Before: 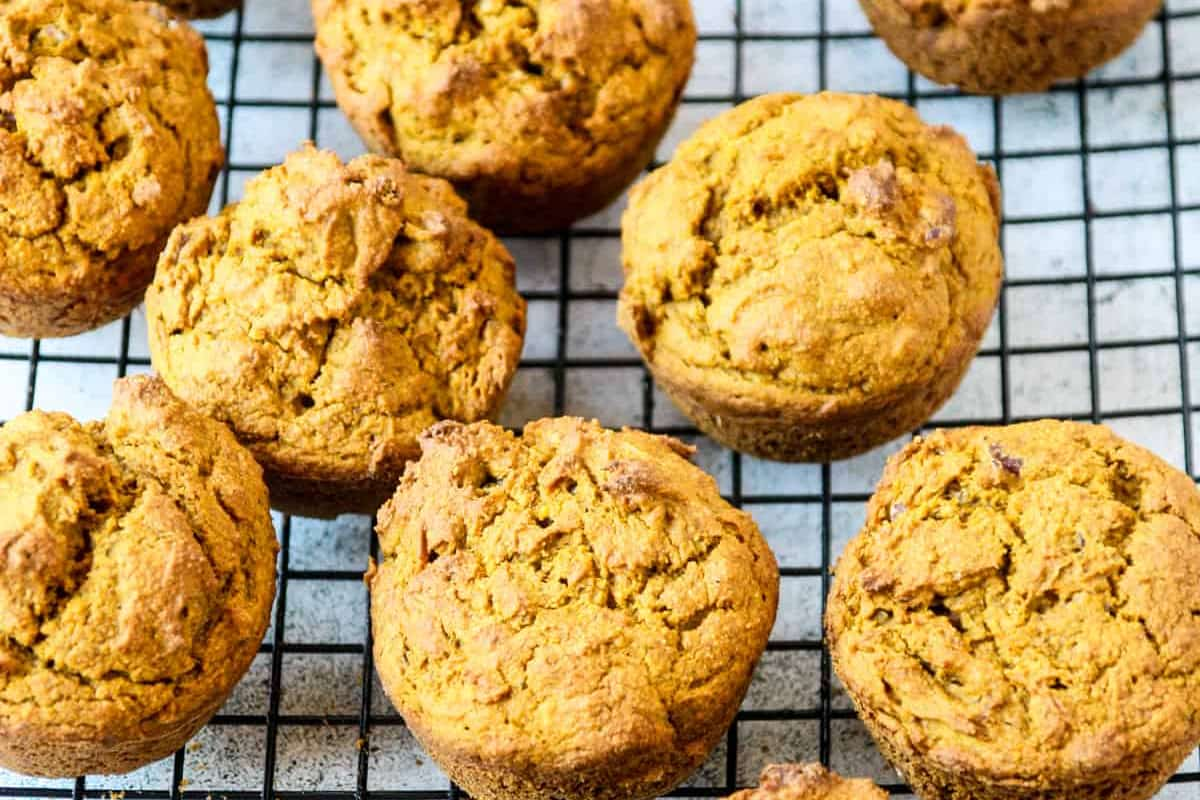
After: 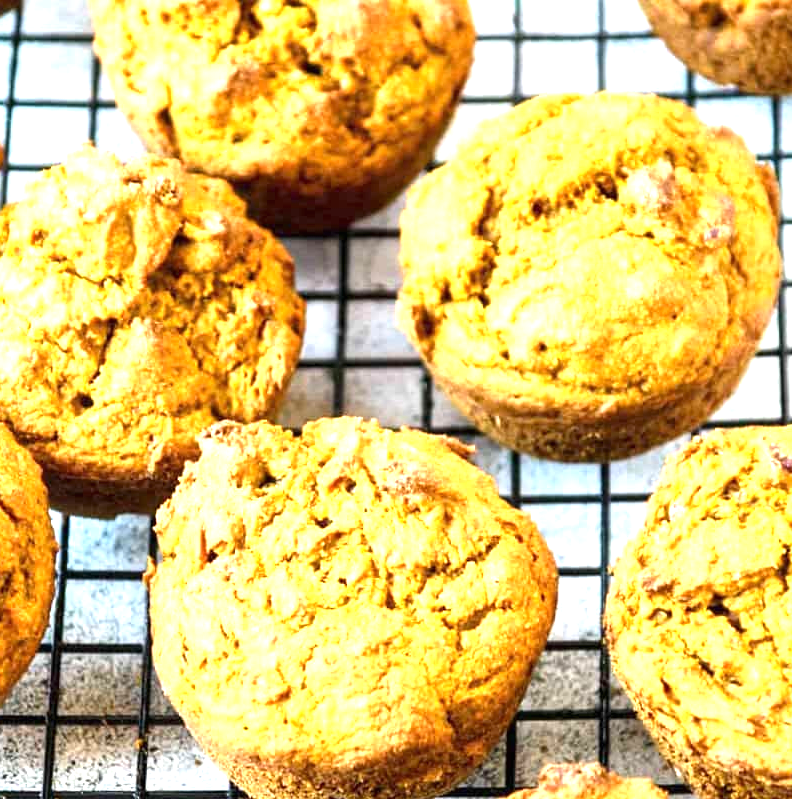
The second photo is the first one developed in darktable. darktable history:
exposure: black level correction 0, exposure 1.2 EV, compensate exposure bias true, compensate highlight preservation false
crop and rotate: left 18.442%, right 15.508%
